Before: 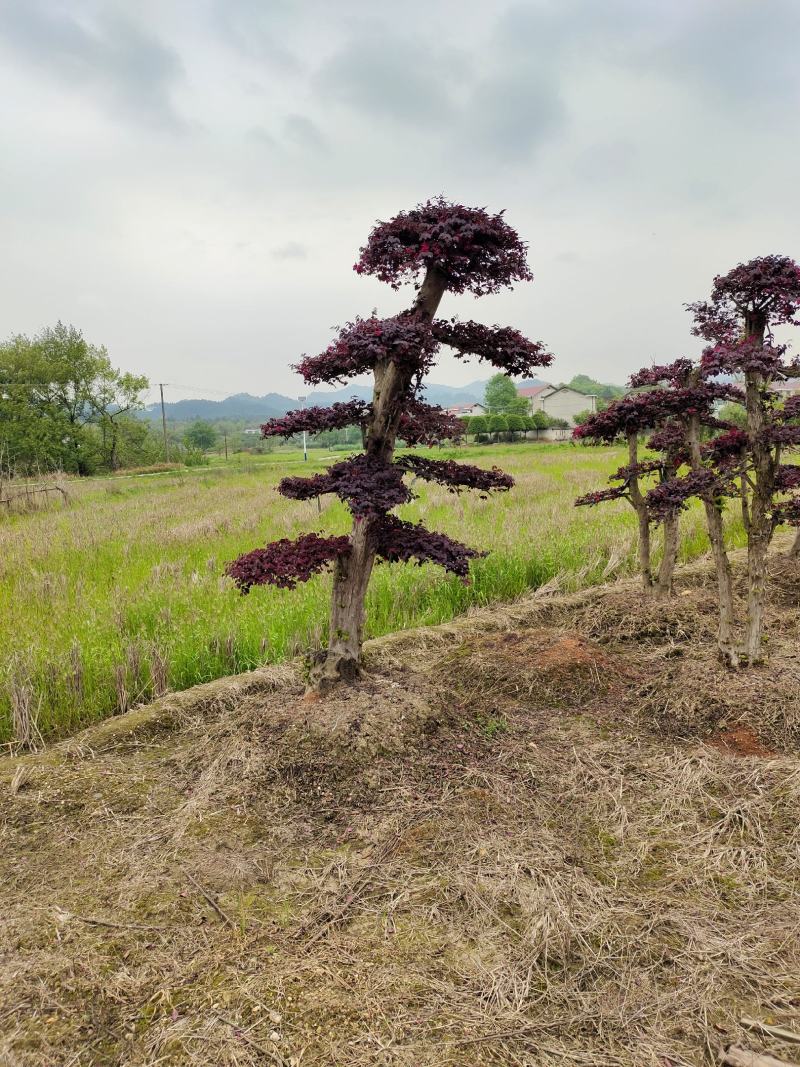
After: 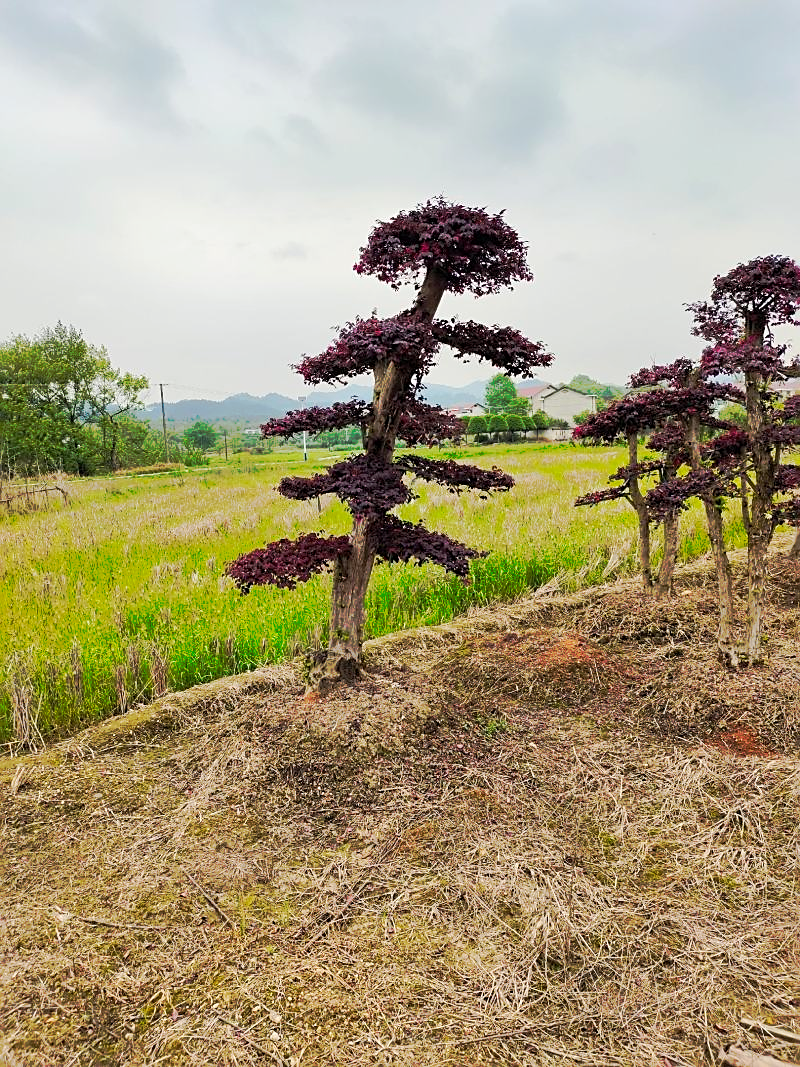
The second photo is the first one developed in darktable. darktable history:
tone curve: curves: ch0 [(0, 0) (0.003, 0.003) (0.011, 0.011) (0.025, 0.024) (0.044, 0.043) (0.069, 0.067) (0.1, 0.096) (0.136, 0.131) (0.177, 0.171) (0.224, 0.217) (0.277, 0.267) (0.335, 0.324) (0.399, 0.385) (0.468, 0.452) (0.543, 0.632) (0.623, 0.697) (0.709, 0.766) (0.801, 0.839) (0.898, 0.917) (1, 1)], preserve colors none
sharpen: on, module defaults
